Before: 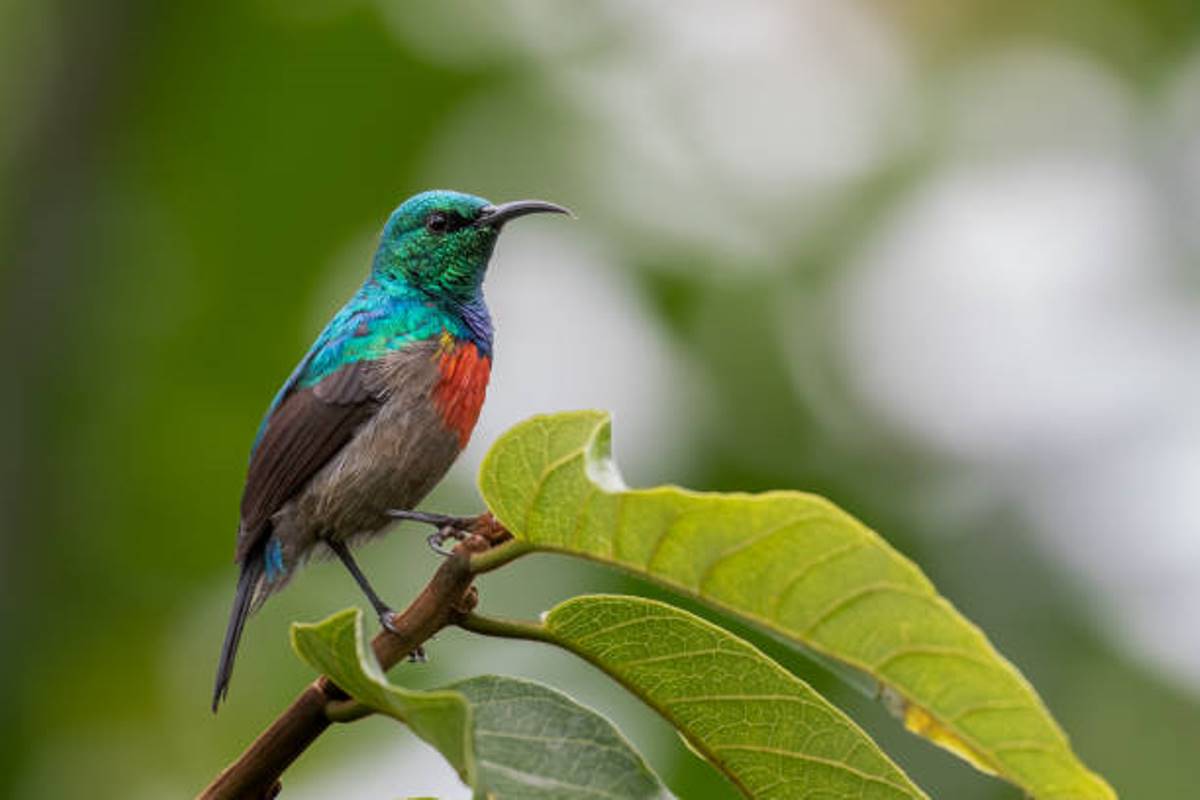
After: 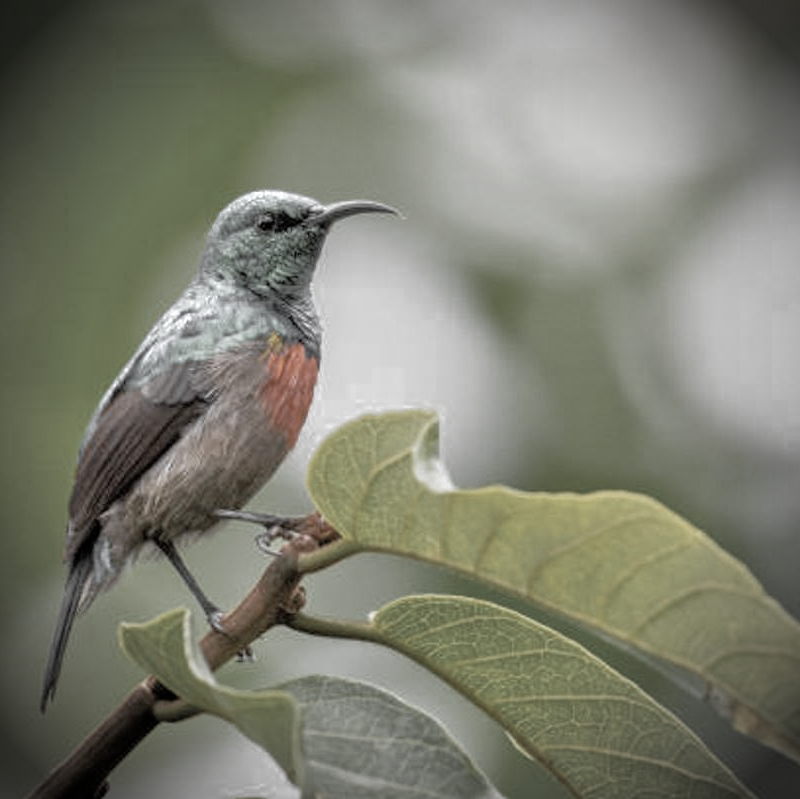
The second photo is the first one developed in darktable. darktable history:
tone equalizer: -7 EV 0.151 EV, -6 EV 0.585 EV, -5 EV 1.13 EV, -4 EV 1.31 EV, -3 EV 1.18 EV, -2 EV 0.6 EV, -1 EV 0.168 EV
vignetting: brightness -0.878, automatic ratio true
color zones: curves: ch0 [(0, 0.613) (0.01, 0.613) (0.245, 0.448) (0.498, 0.529) (0.642, 0.665) (0.879, 0.777) (0.99, 0.613)]; ch1 [(0, 0.035) (0.121, 0.189) (0.259, 0.197) (0.415, 0.061) (0.589, 0.022) (0.732, 0.022) (0.857, 0.026) (0.991, 0.053)]
crop and rotate: left 14.348%, right 18.971%
